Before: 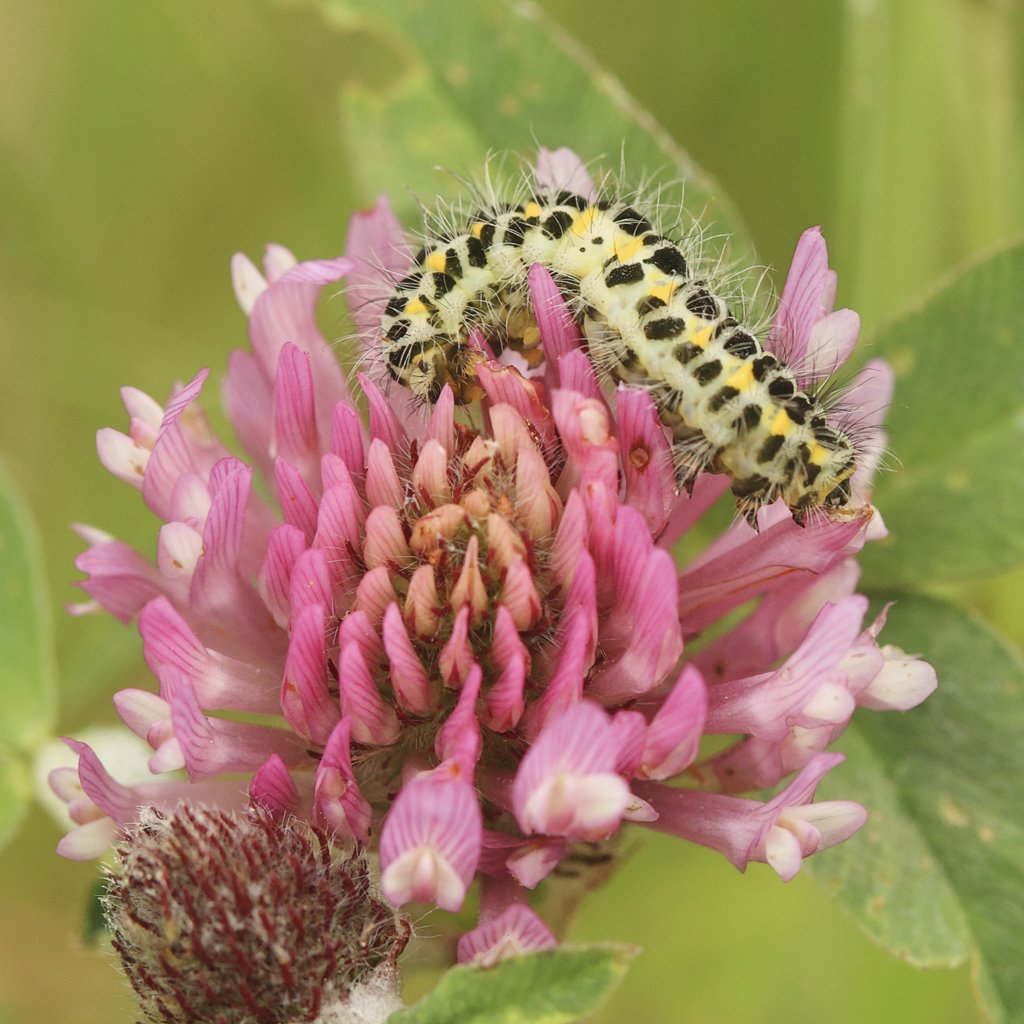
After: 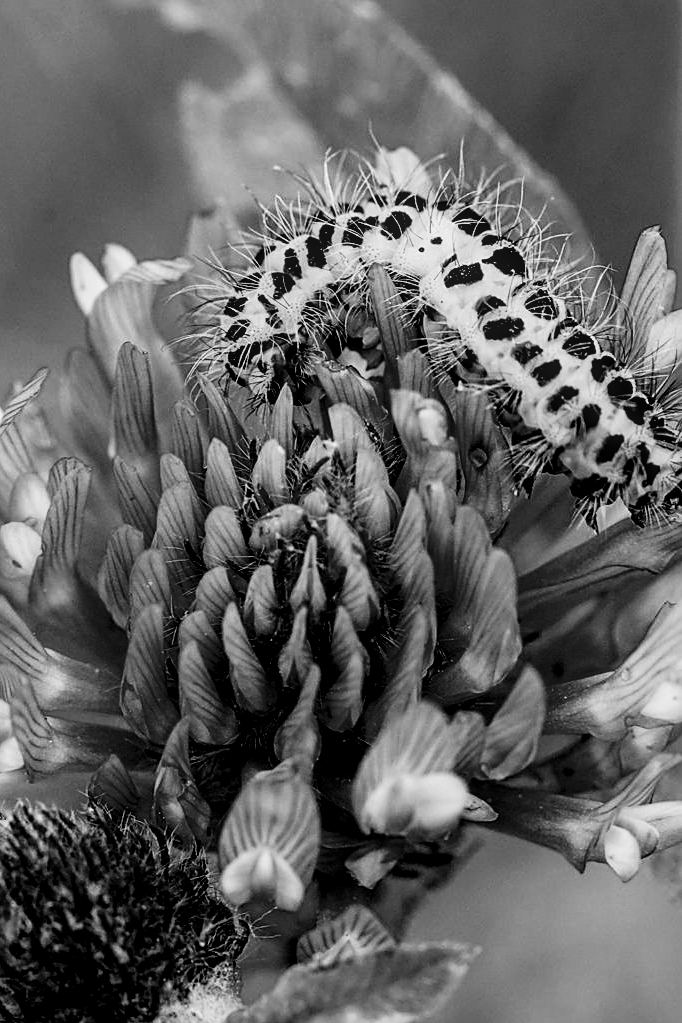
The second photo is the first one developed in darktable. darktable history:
base curve: curves: ch0 [(0, 0) (0.028, 0.03) (0.121, 0.232) (0.46, 0.748) (0.859, 0.968) (1, 1)], preserve colors none
local contrast: on, module defaults
contrast brightness saturation: contrast -0.03, brightness -0.59, saturation -1
sharpen: on, module defaults
white balance: red 1.045, blue 0.932
crop and rotate: left 15.754%, right 17.579%
haze removal: strength 0.12, distance 0.25, compatibility mode true, adaptive false
exposure: black level correction 0.056, exposure -0.039 EV, compensate highlight preservation false
